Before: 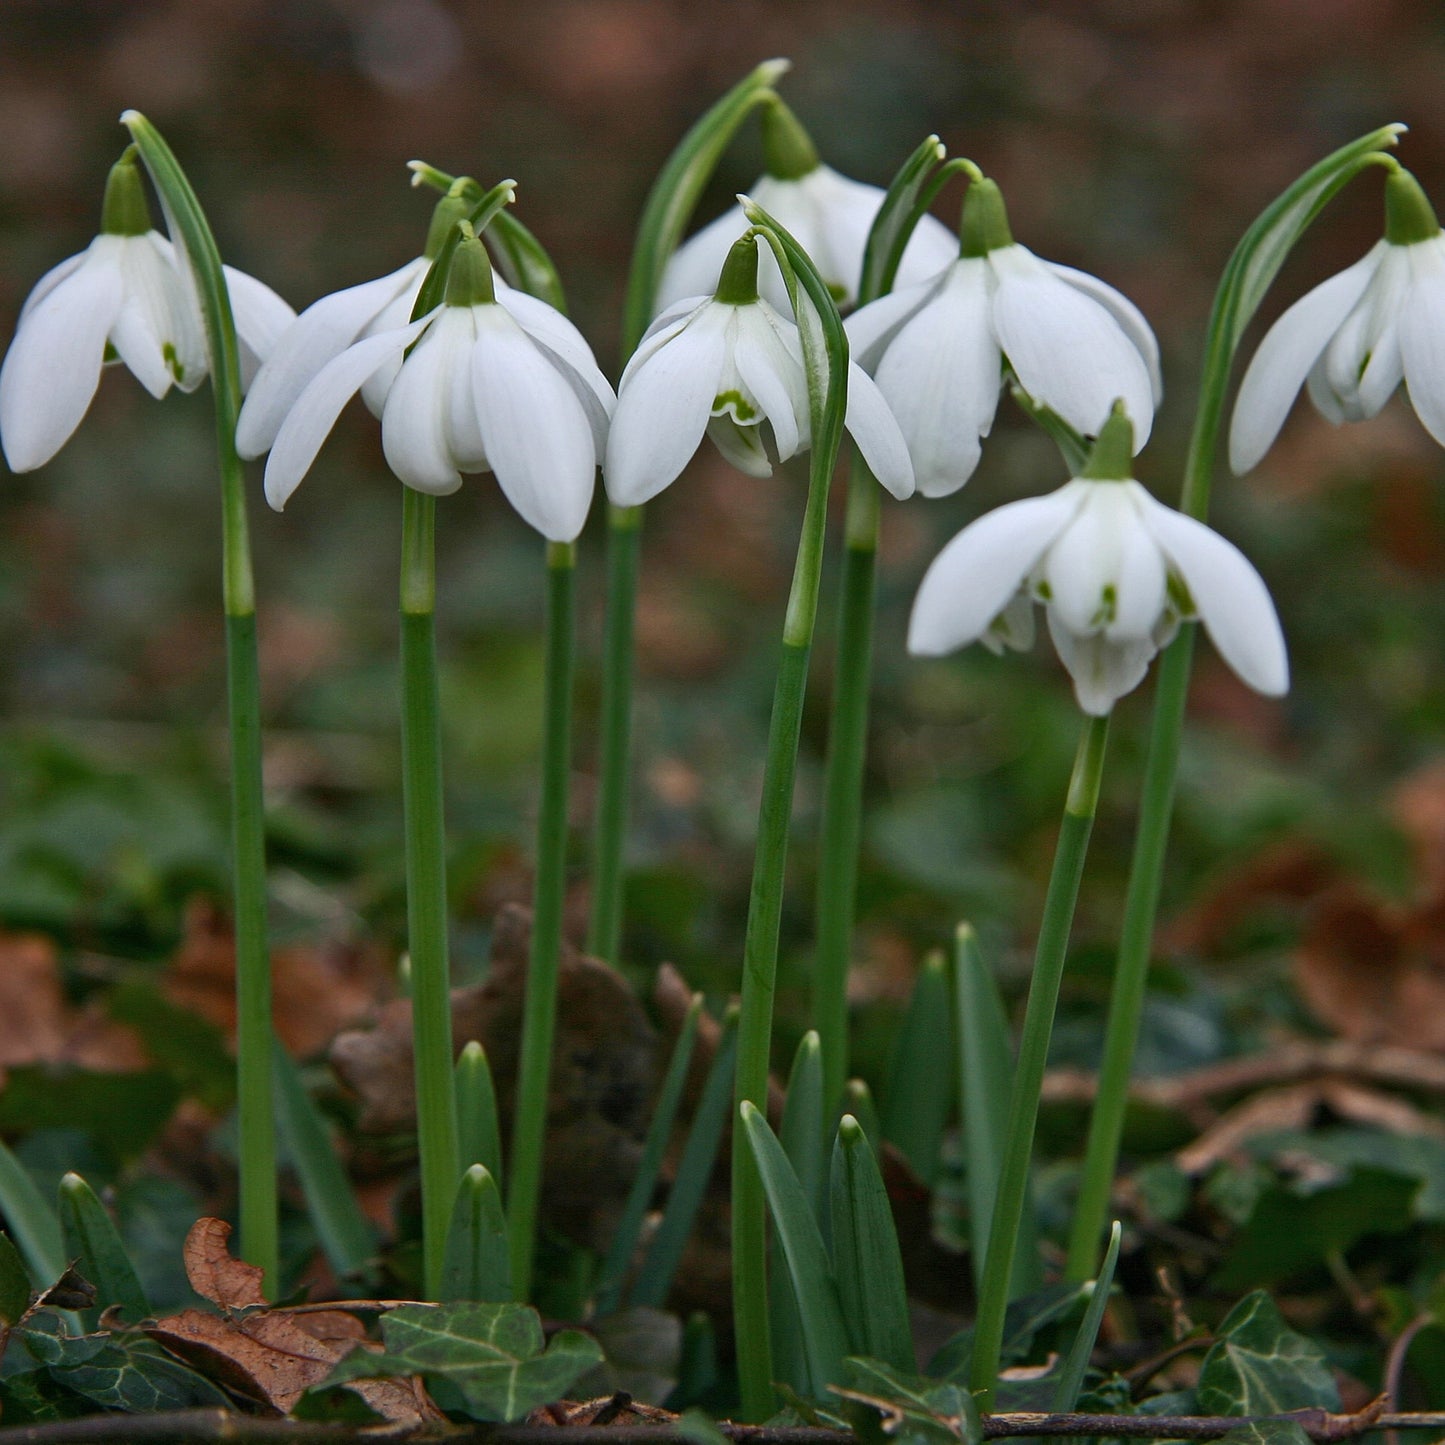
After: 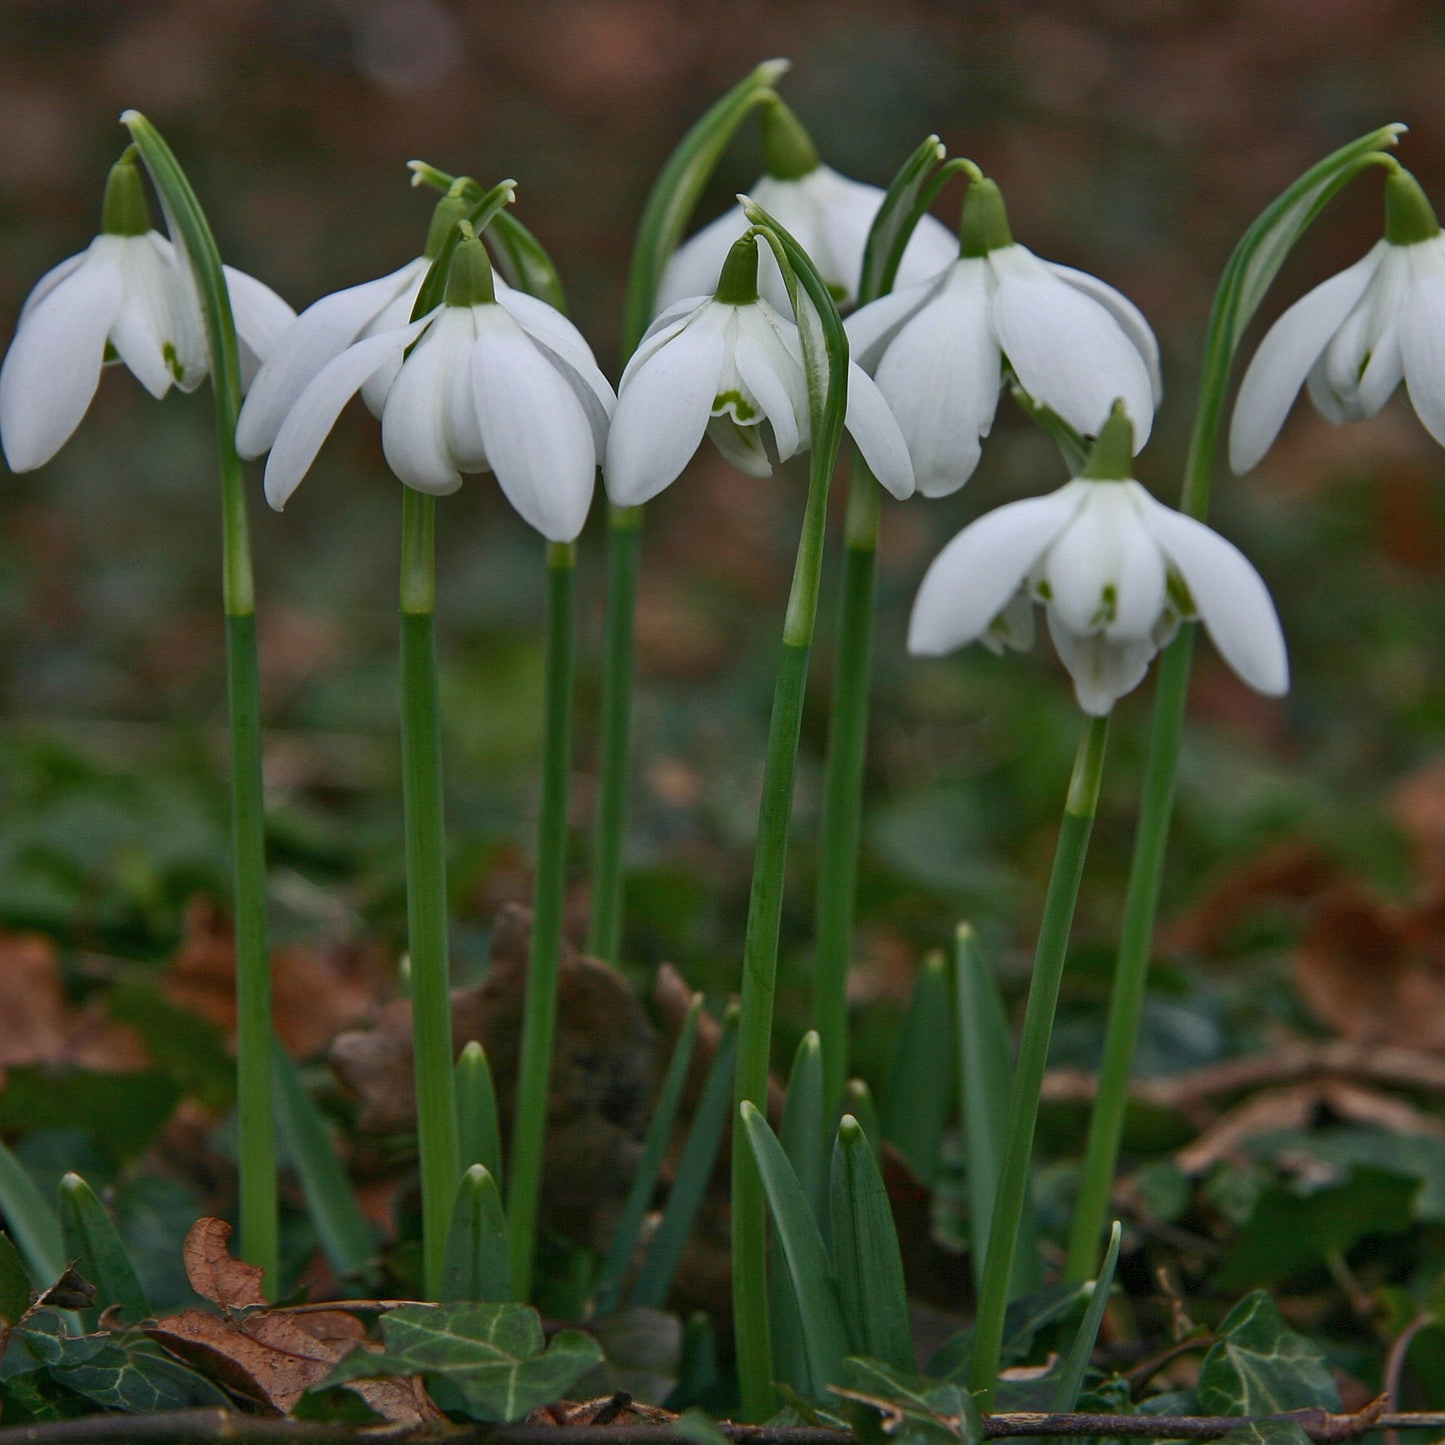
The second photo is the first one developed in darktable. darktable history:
tone equalizer: -8 EV 0.271 EV, -7 EV 0.439 EV, -6 EV 0.387 EV, -5 EV 0.244 EV, -3 EV -0.256 EV, -2 EV -0.416 EV, -1 EV -0.431 EV, +0 EV -0.25 EV
